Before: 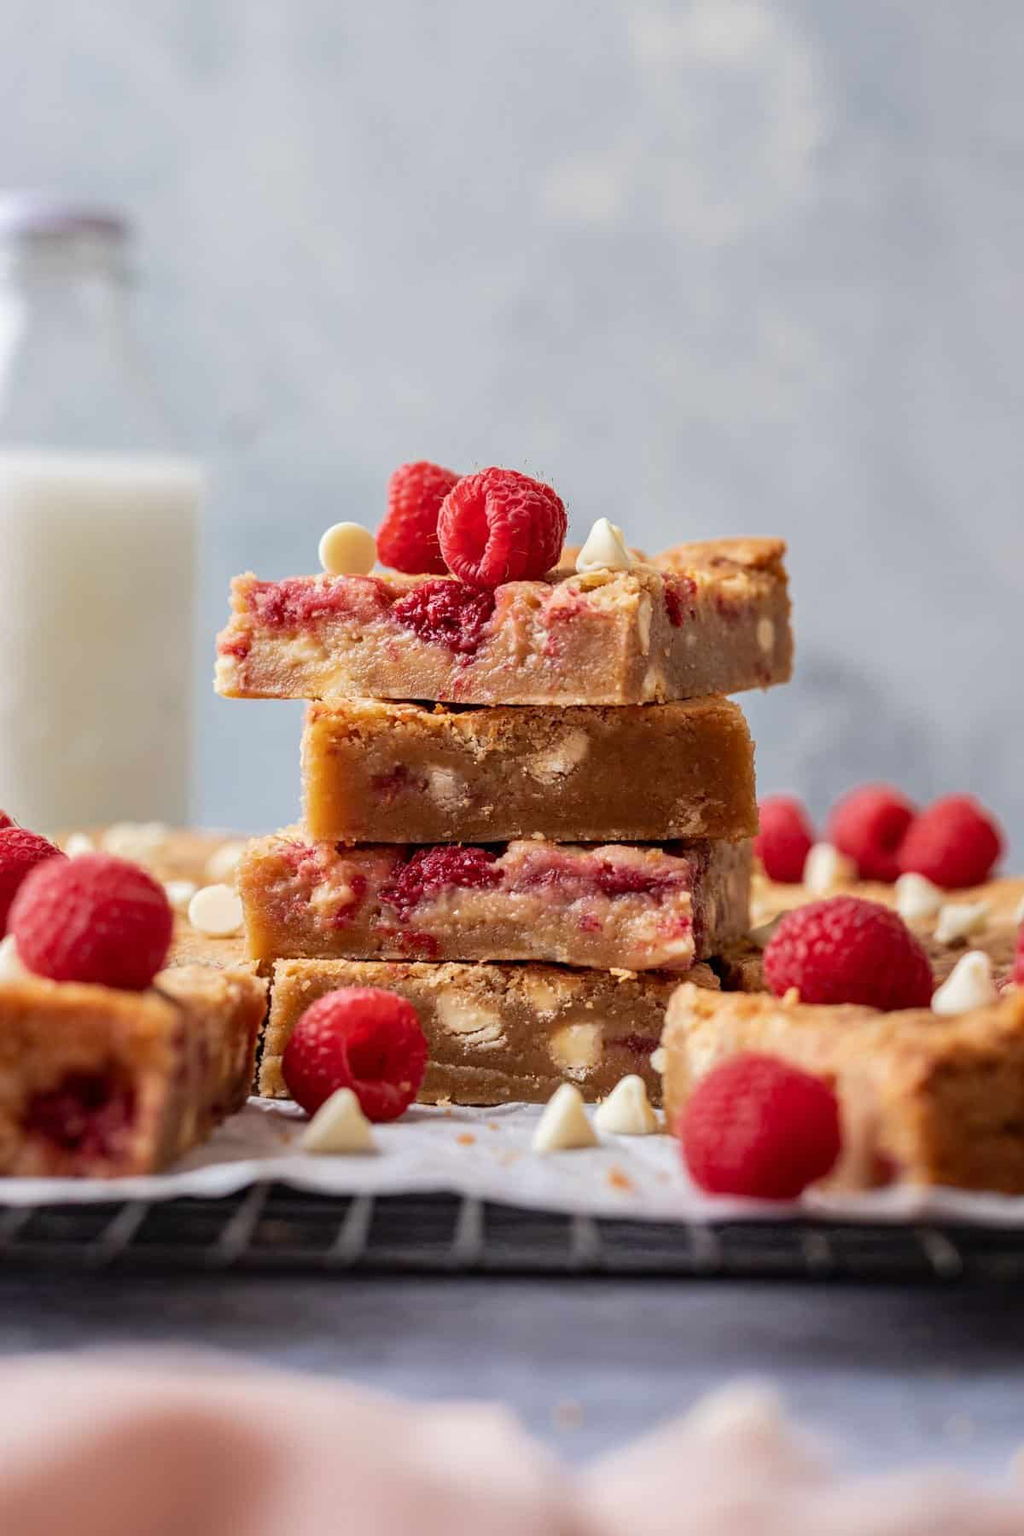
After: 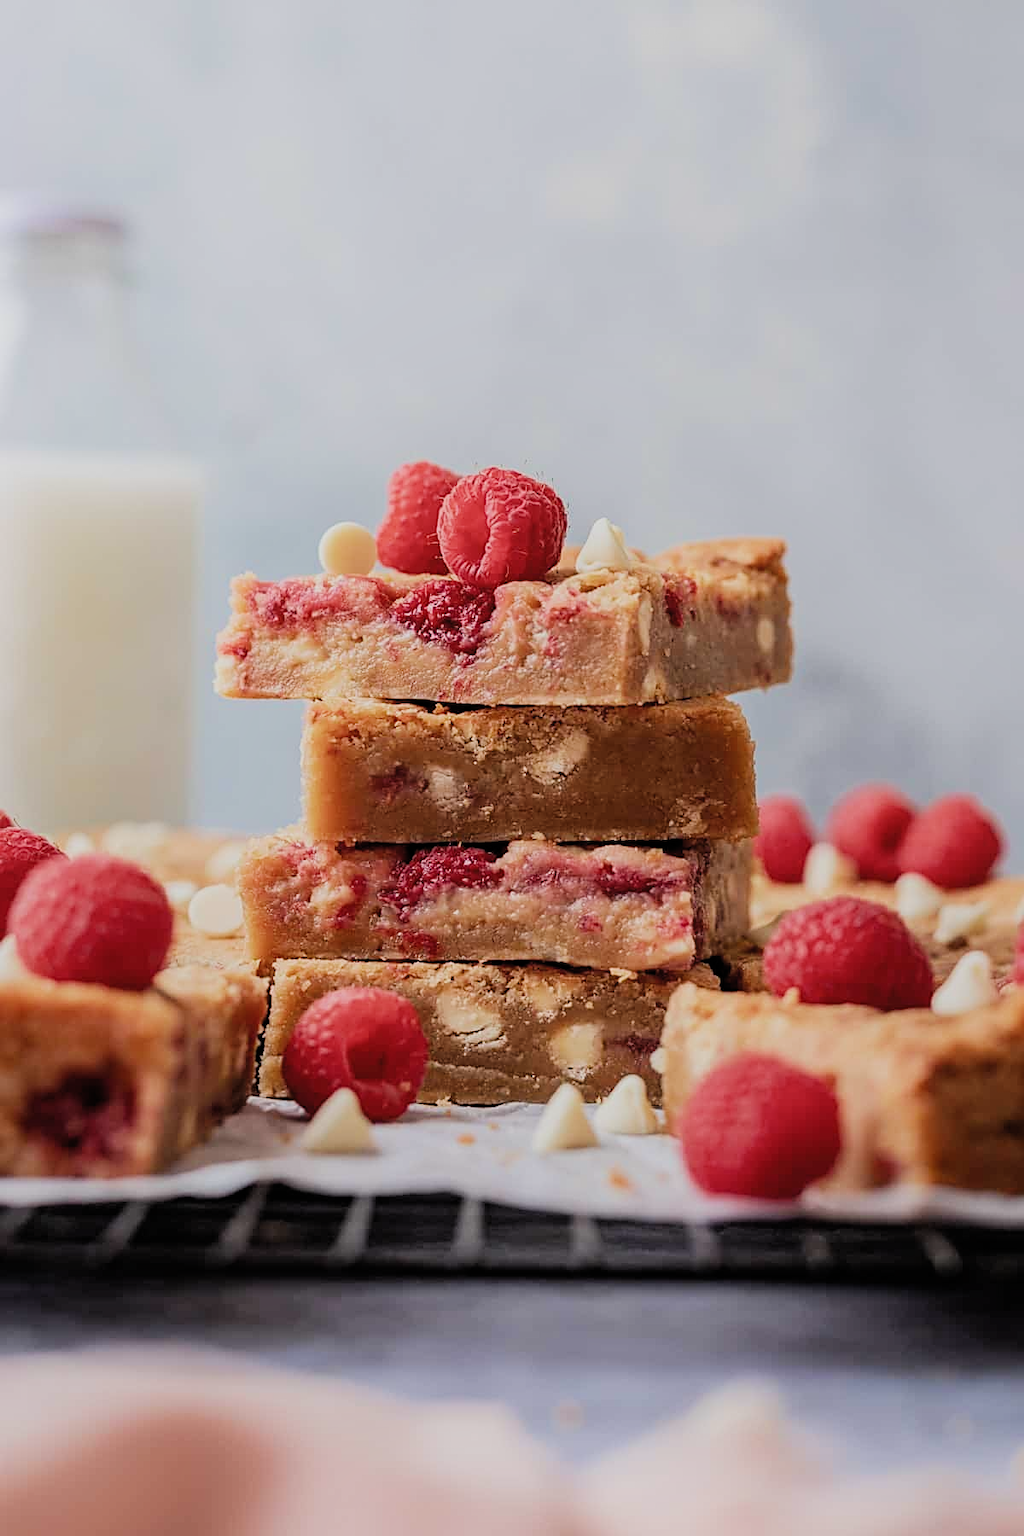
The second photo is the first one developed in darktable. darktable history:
sharpen: on, module defaults
exposure: exposure 0.128 EV, compensate exposure bias true, compensate highlight preservation false
shadows and highlights: shadows -25.18, highlights 48.45, soften with gaussian
filmic rgb: black relative exposure -7.36 EV, white relative exposure 5.06 EV, hardness 3.21, color science v4 (2020)
